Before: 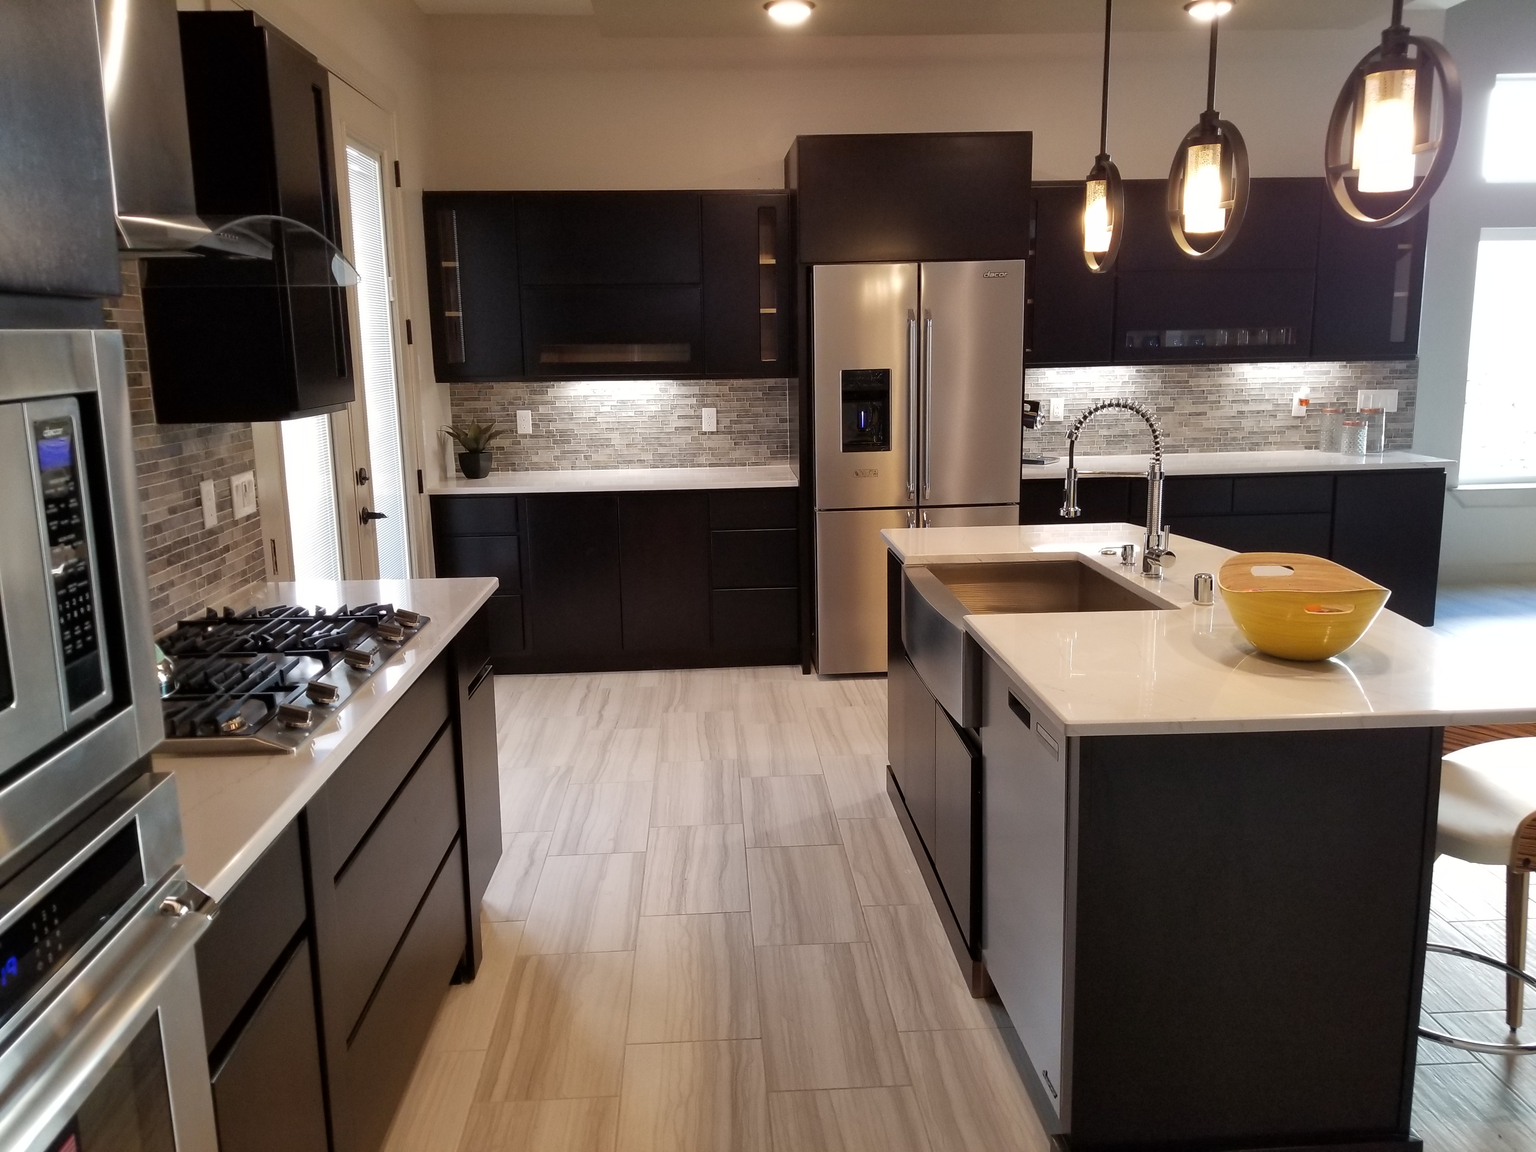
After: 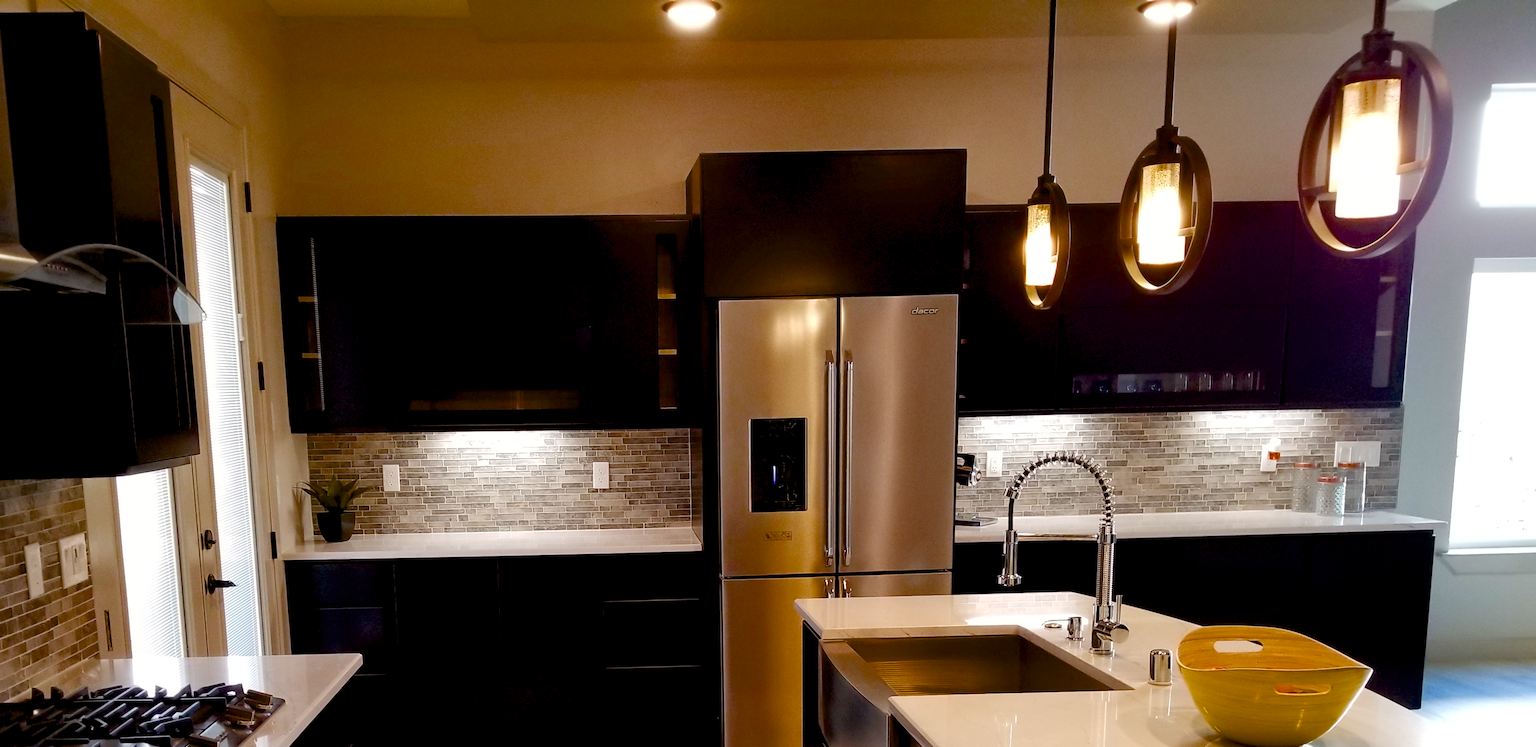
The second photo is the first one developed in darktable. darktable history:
crop and rotate: left 11.636%, bottom 42.641%
color balance rgb: global offset › luminance -0.302%, global offset › hue 261.6°, linear chroma grading › global chroma 14.887%, perceptual saturation grading › global saturation 27.063%, perceptual saturation grading › highlights -28.359%, perceptual saturation grading › mid-tones 15.92%, perceptual saturation grading › shadows 33.999%, global vibrance 15.991%, saturation formula JzAzBz (2021)
exposure: black level correction 0.01, exposure 0.015 EV, compensate exposure bias true, compensate highlight preservation false
